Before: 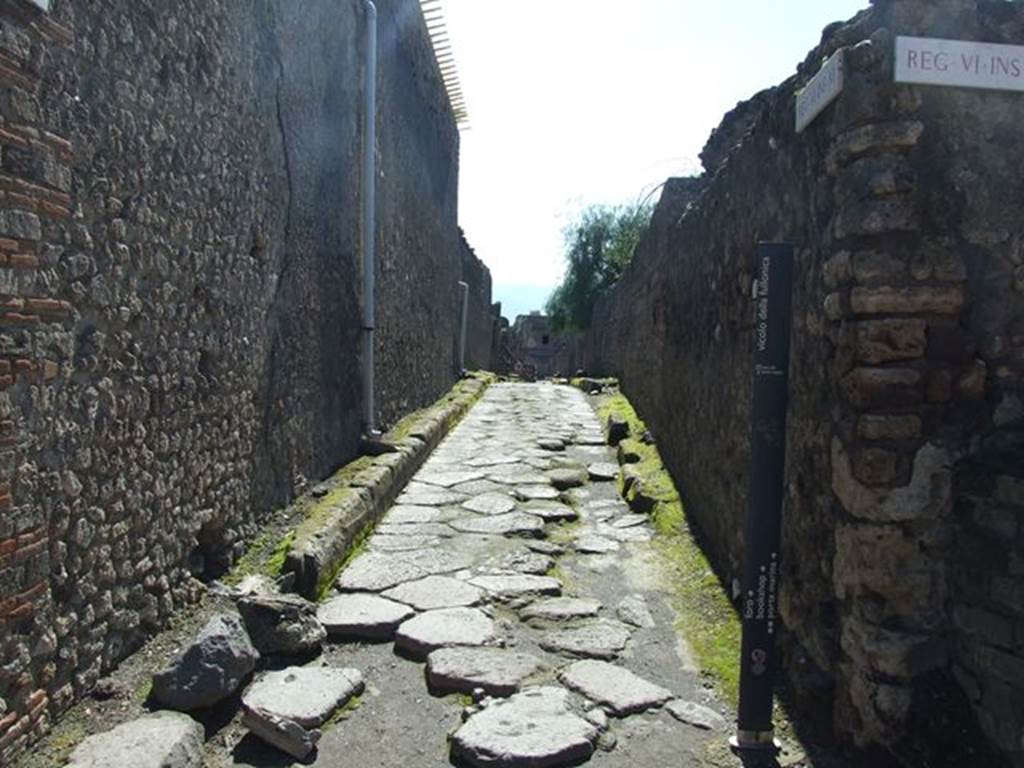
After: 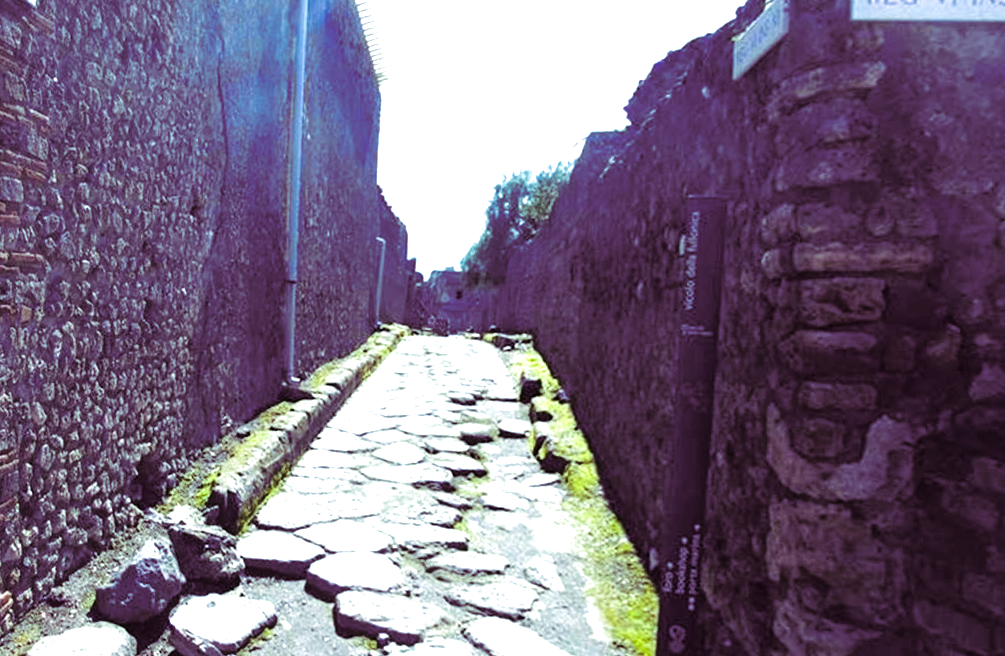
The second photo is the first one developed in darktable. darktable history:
exposure: black level correction 0, exposure 1.1 EV, compensate exposure bias true, compensate highlight preservation false
split-toning: shadows › saturation 0.41, highlights › saturation 0, compress 33.55%
base curve: curves: ch0 [(0, 0) (0.073, 0.04) (0.157, 0.139) (0.492, 0.492) (0.758, 0.758) (1, 1)], preserve colors none
tone equalizer: on, module defaults
color balance rgb: shadows lift › luminance -28.76%, shadows lift › chroma 15%, shadows lift › hue 270°, power › chroma 1%, power › hue 255°, highlights gain › luminance 7.14%, highlights gain › chroma 2%, highlights gain › hue 90°, global offset › luminance -0.29%, global offset › hue 260°, perceptual saturation grading › global saturation 20%, perceptual saturation grading › highlights -13.92%, perceptual saturation grading › shadows 50%
white balance: red 0.924, blue 1.095
crop: top 0.05%, bottom 0.098%
rotate and perspective: rotation 1.69°, lens shift (vertical) -0.023, lens shift (horizontal) -0.291, crop left 0.025, crop right 0.988, crop top 0.092, crop bottom 0.842
